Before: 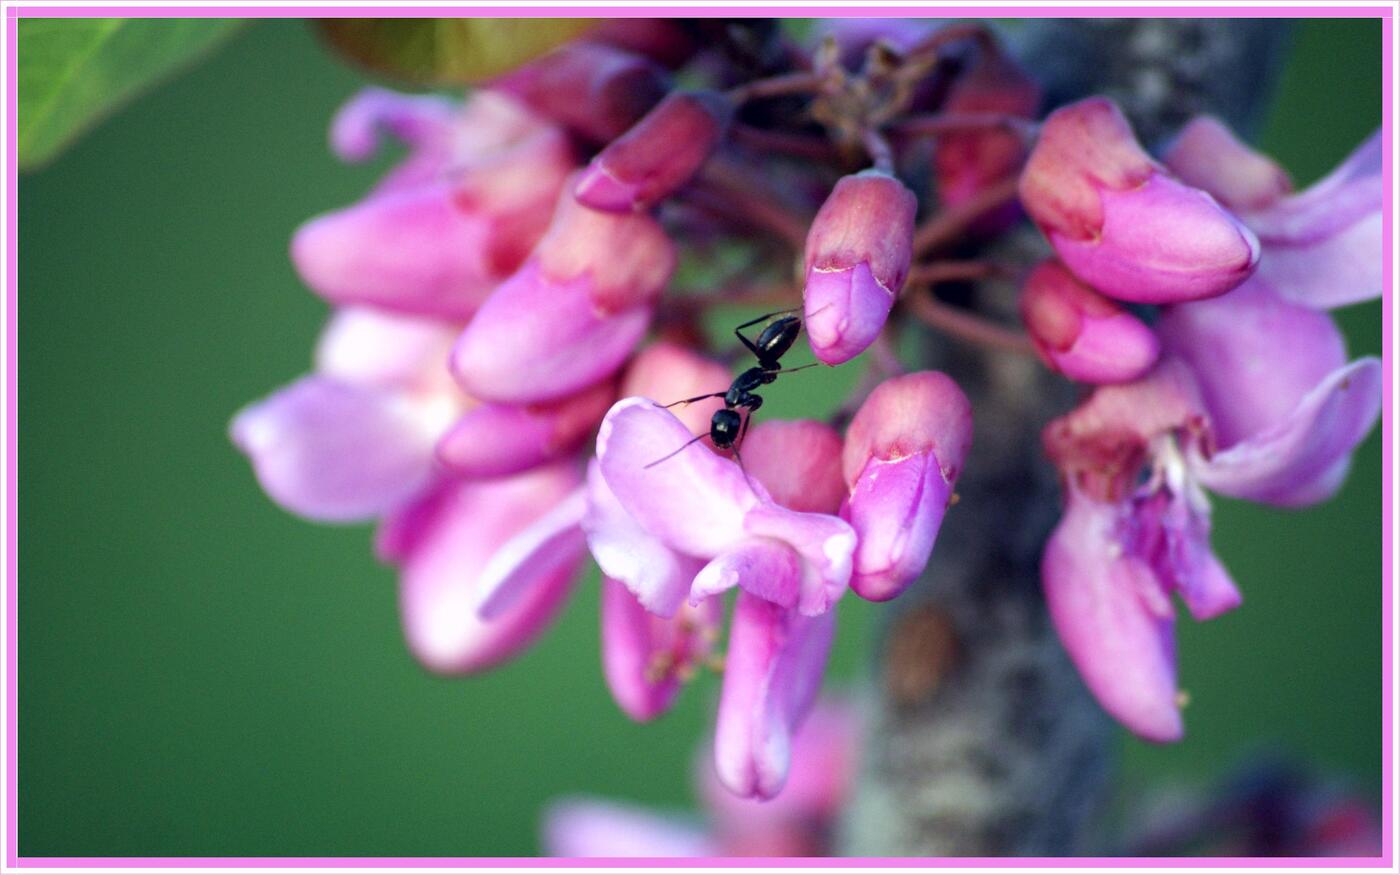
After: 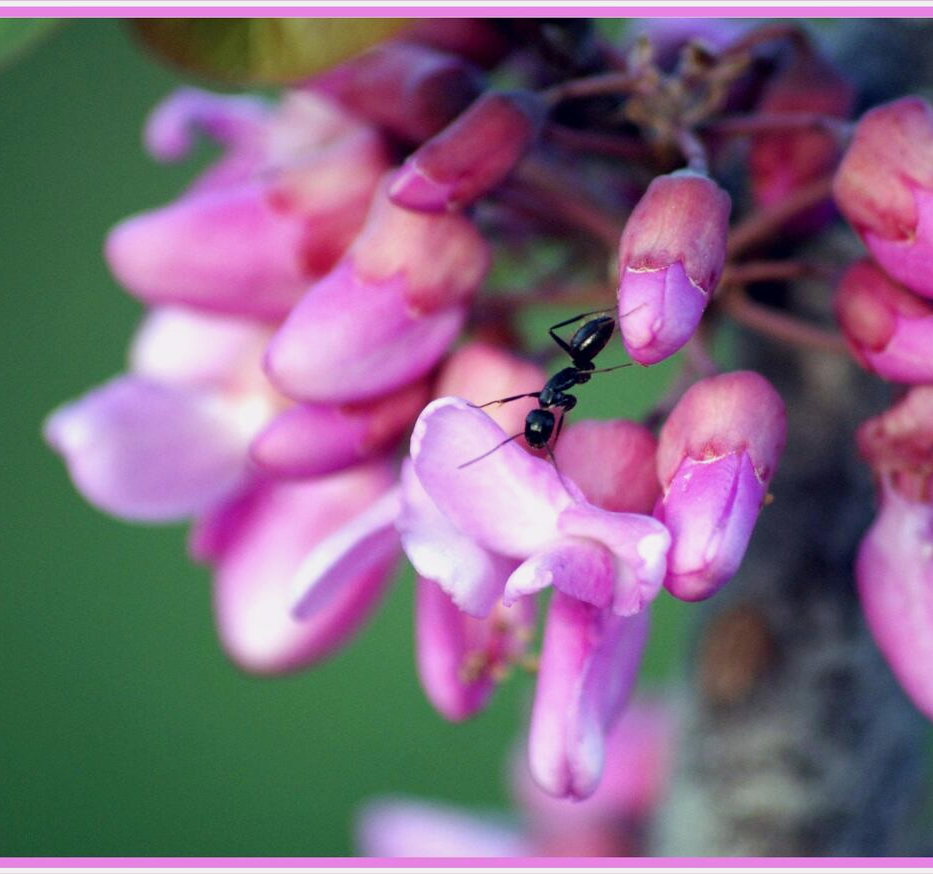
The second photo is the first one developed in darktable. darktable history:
exposure: exposure -0.153 EV, compensate highlight preservation false
crop and rotate: left 13.342%, right 19.991%
tone equalizer: on, module defaults
